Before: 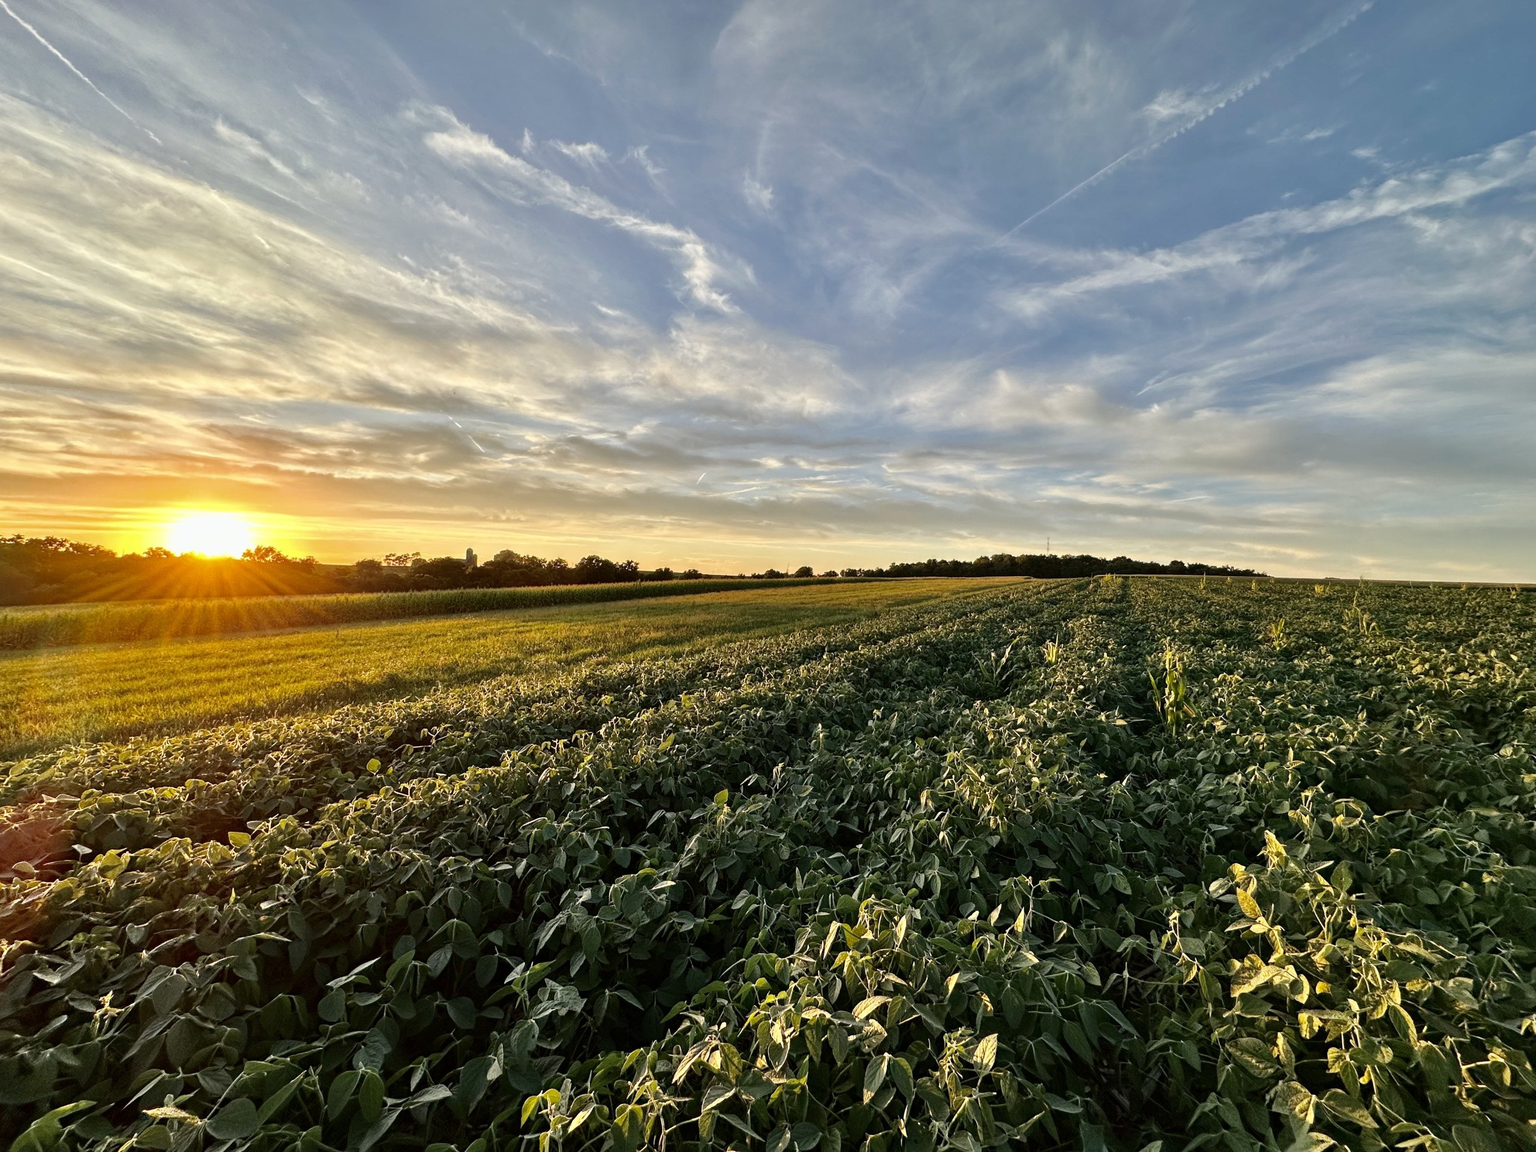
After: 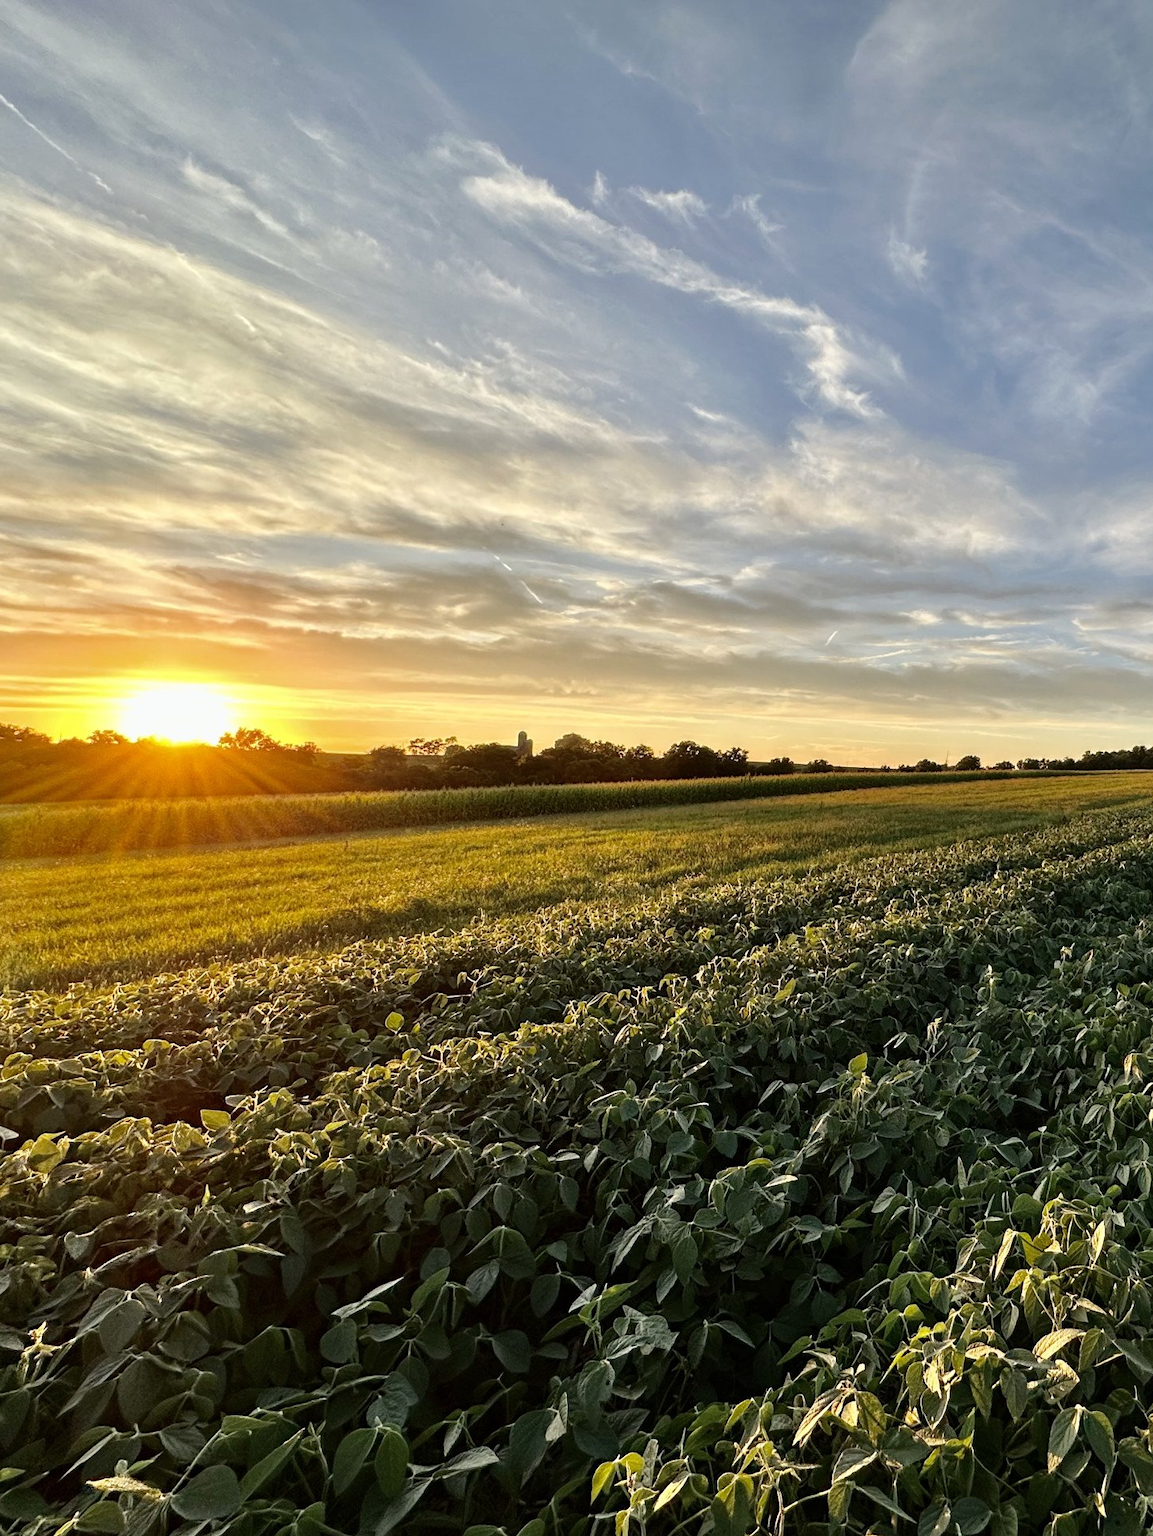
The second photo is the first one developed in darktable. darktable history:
crop: left 5.114%, right 38.589%
tone equalizer: on, module defaults
exposure: compensate highlight preservation false
